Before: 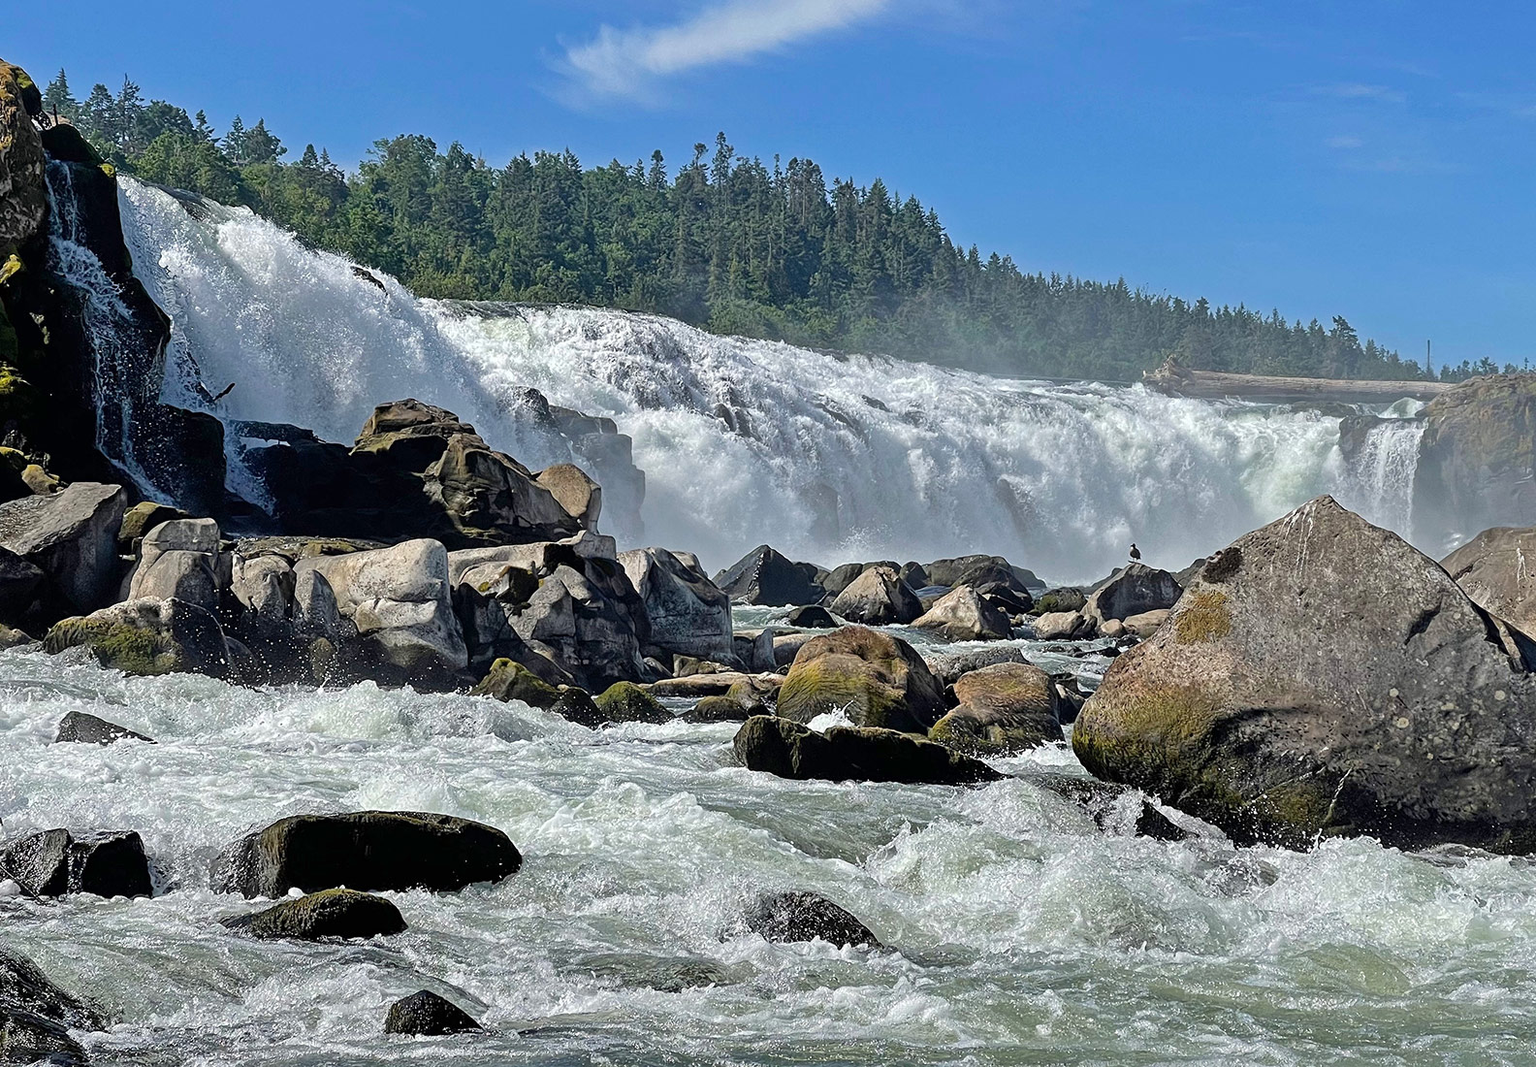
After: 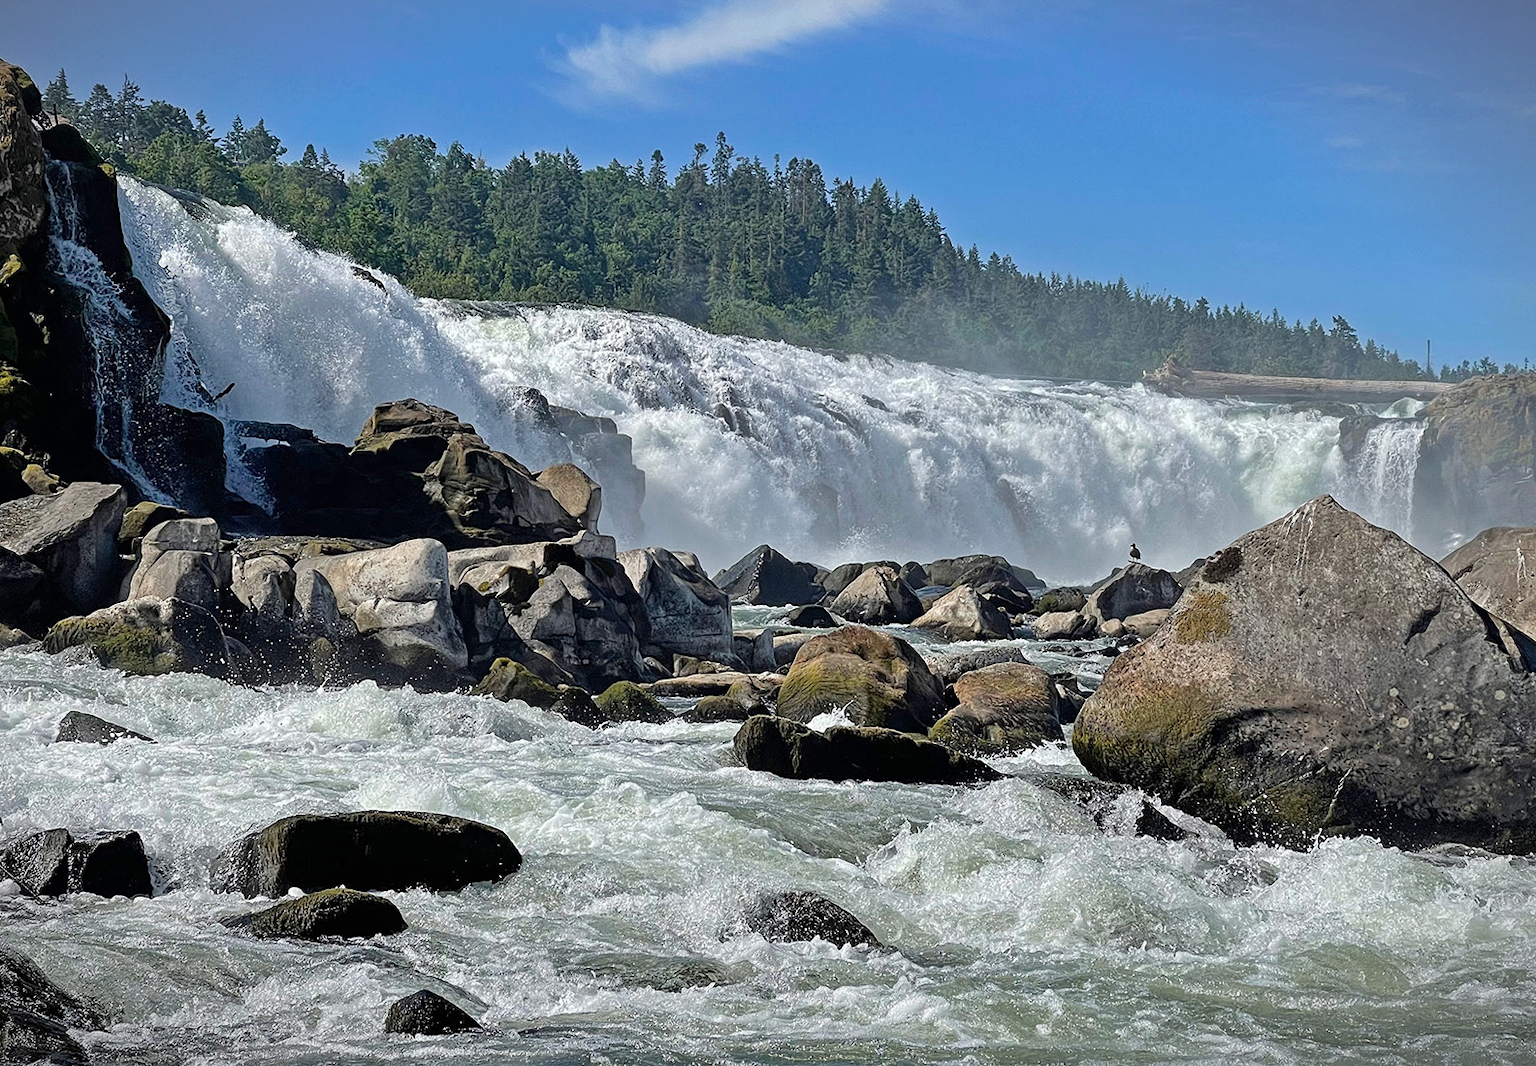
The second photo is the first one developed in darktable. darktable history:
color zones: curves: ch0 [(0, 0.5) (0.143, 0.5) (0.286, 0.456) (0.429, 0.5) (0.571, 0.5) (0.714, 0.5) (0.857, 0.5) (1, 0.5)]; ch1 [(0, 0.5) (0.143, 0.5) (0.286, 0.422) (0.429, 0.5) (0.571, 0.5) (0.714, 0.5) (0.857, 0.5) (1, 0.5)]
vignetting: fall-off start 99.71%, width/height ratio 1.322, unbound false
